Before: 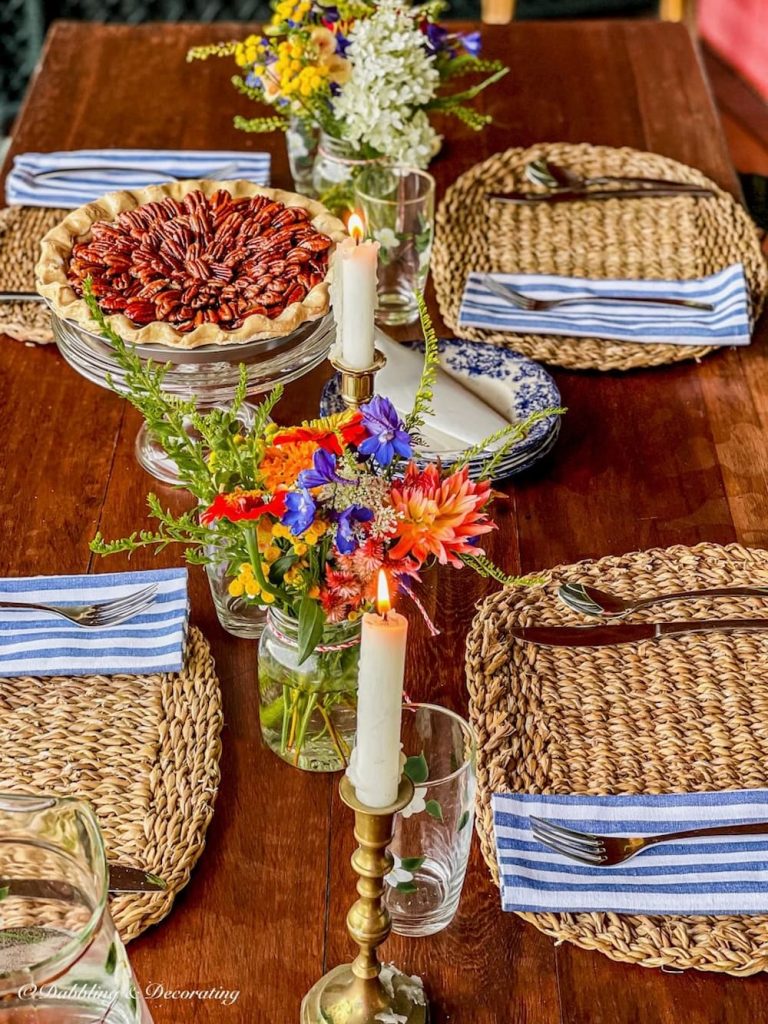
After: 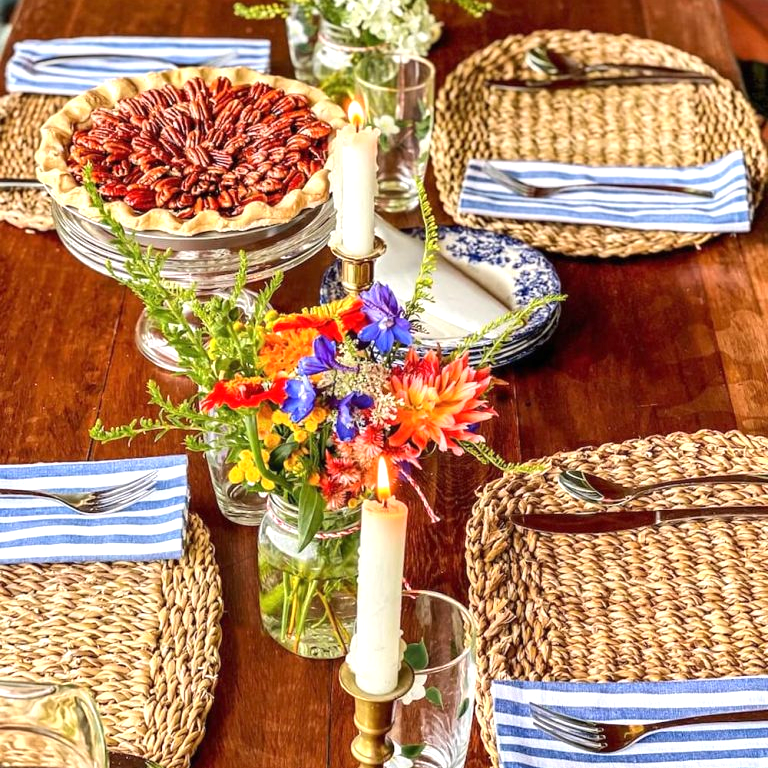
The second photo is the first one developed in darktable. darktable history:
exposure: black level correction 0, exposure 0.692 EV, compensate highlight preservation false
crop: top 11.037%, bottom 13.91%
